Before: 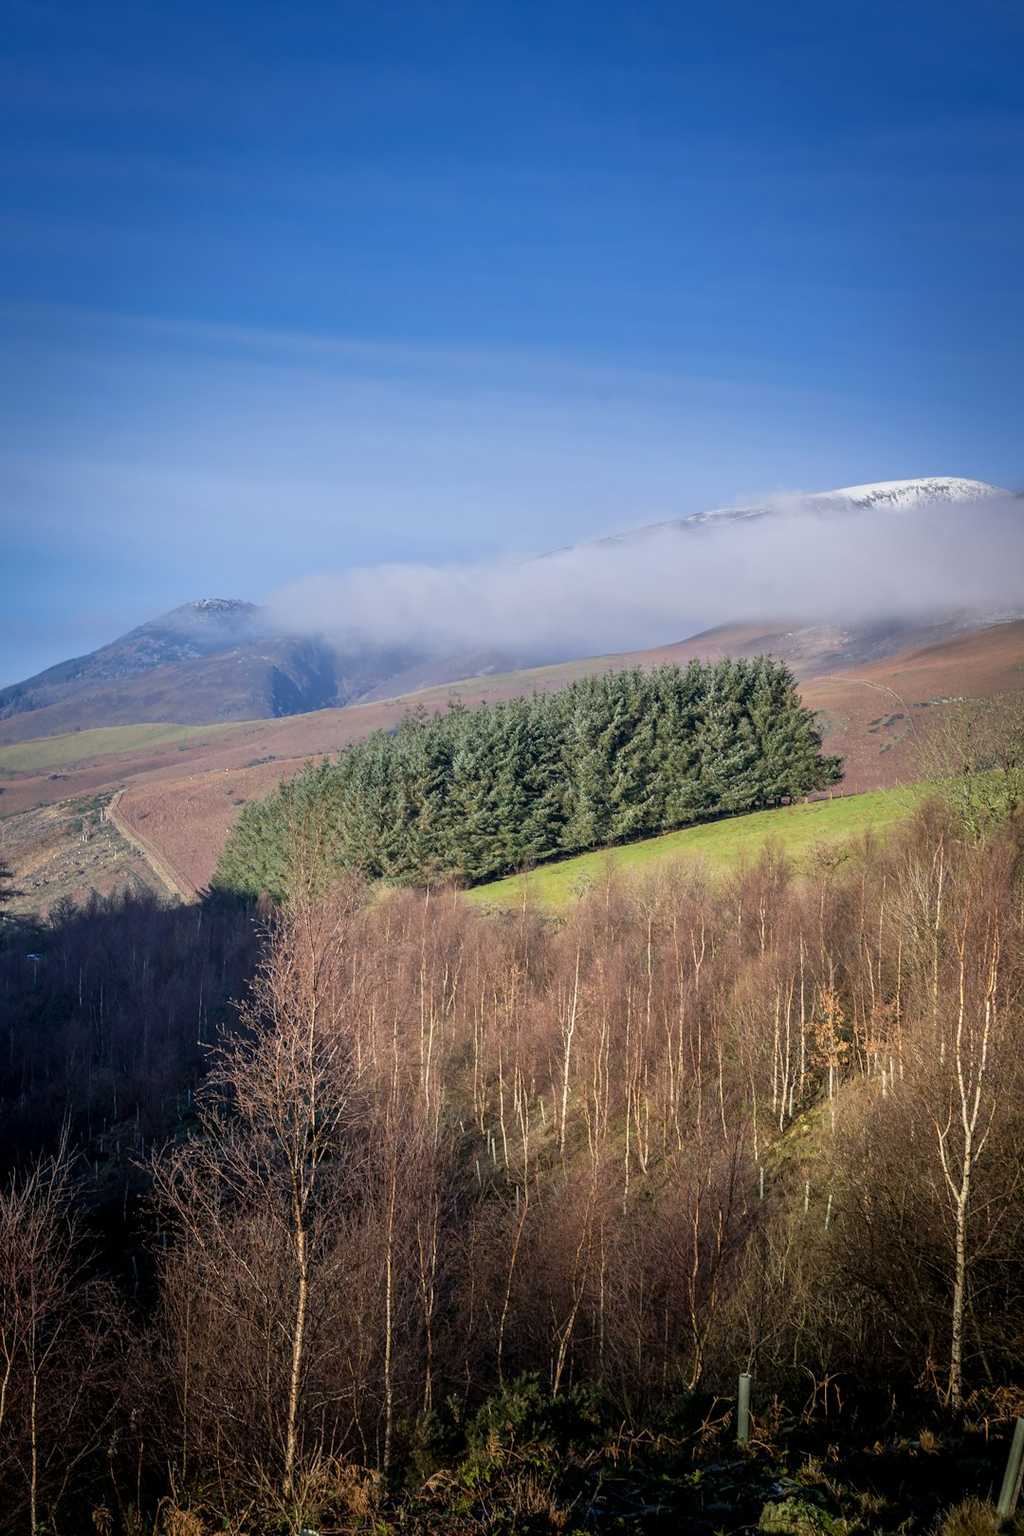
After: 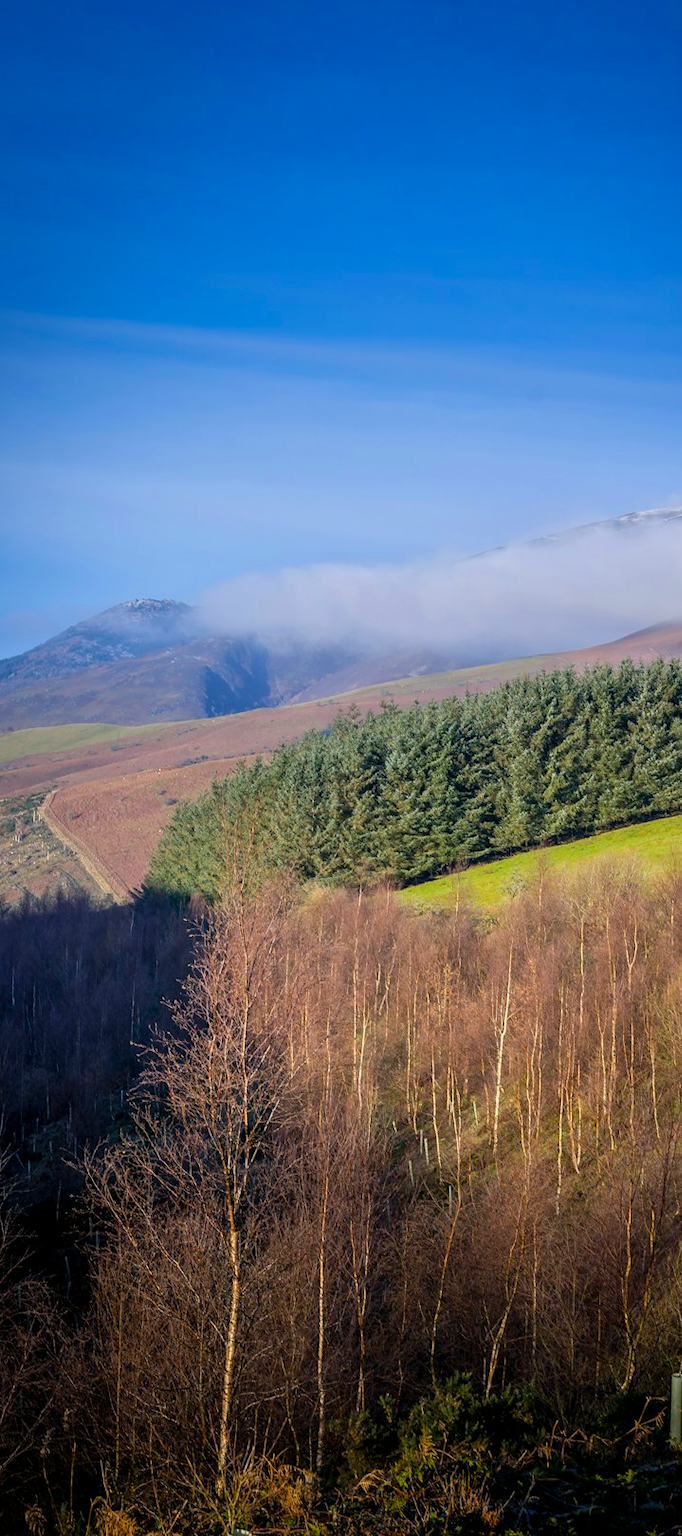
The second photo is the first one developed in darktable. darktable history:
crop and rotate: left 6.617%, right 26.717%
color balance rgb: perceptual saturation grading › global saturation 25%, global vibrance 20%
